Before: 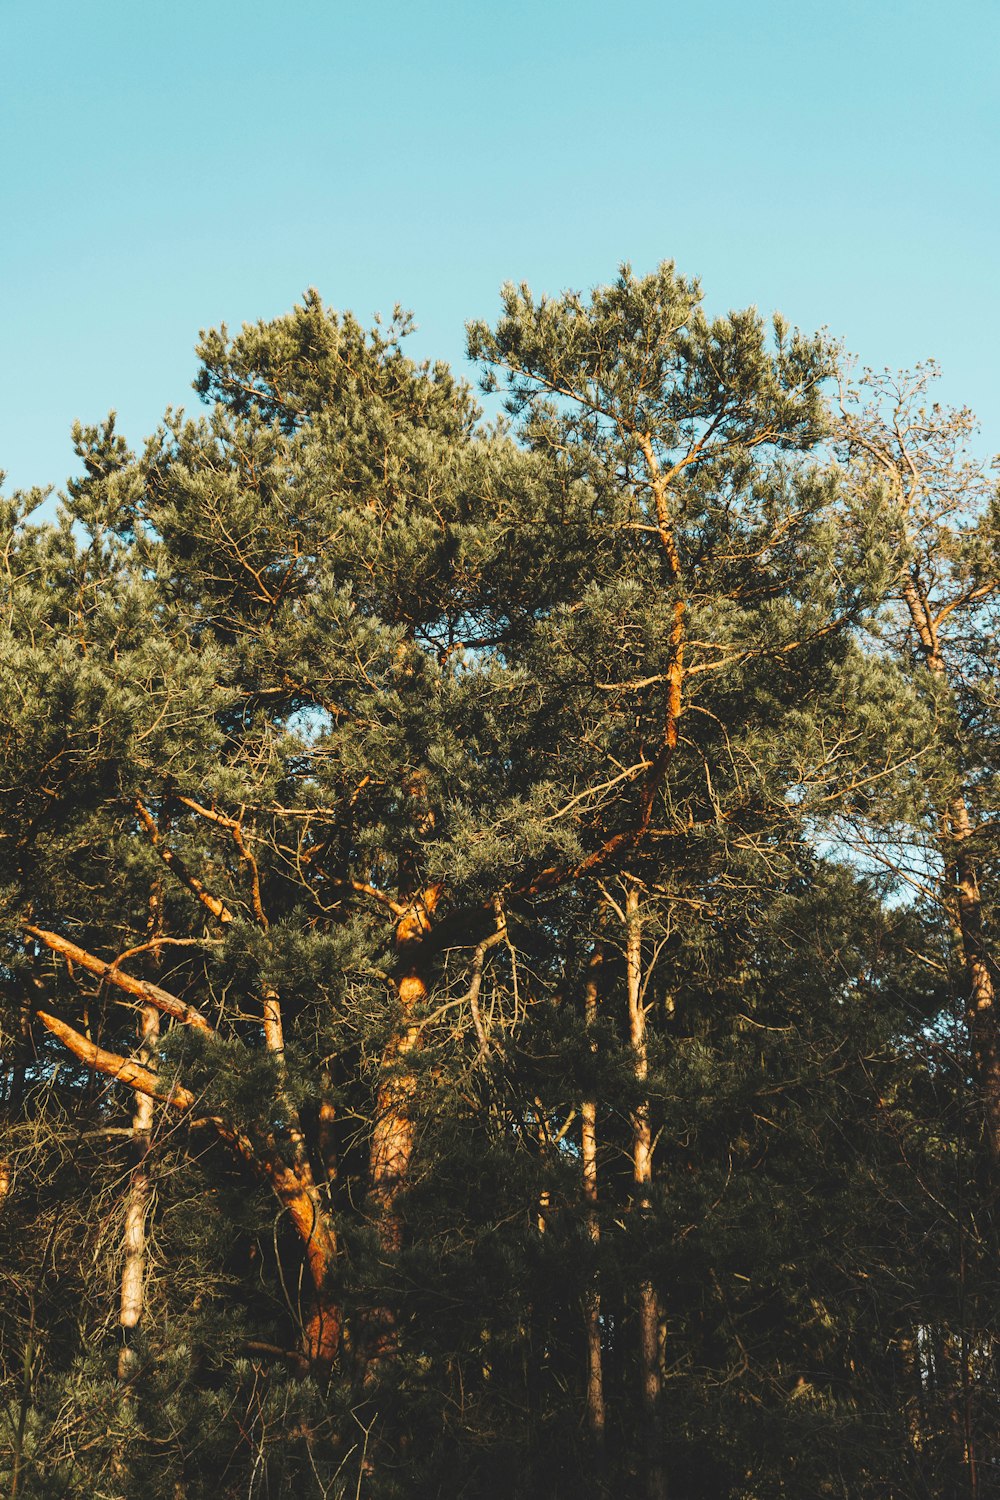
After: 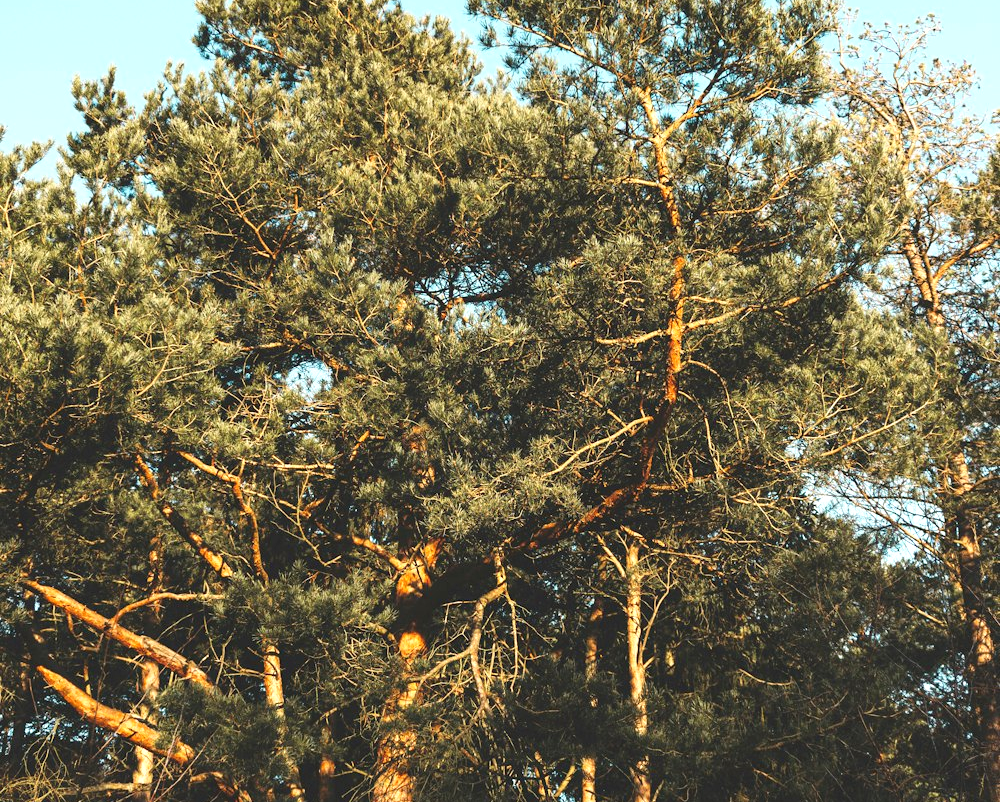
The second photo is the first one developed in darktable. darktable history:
exposure: exposure 0.515 EV, compensate highlight preservation false
tone equalizer: on, module defaults
color correction: highlights a* 0.003, highlights b* -0.283
crop and rotate: top 23.043%, bottom 23.437%
